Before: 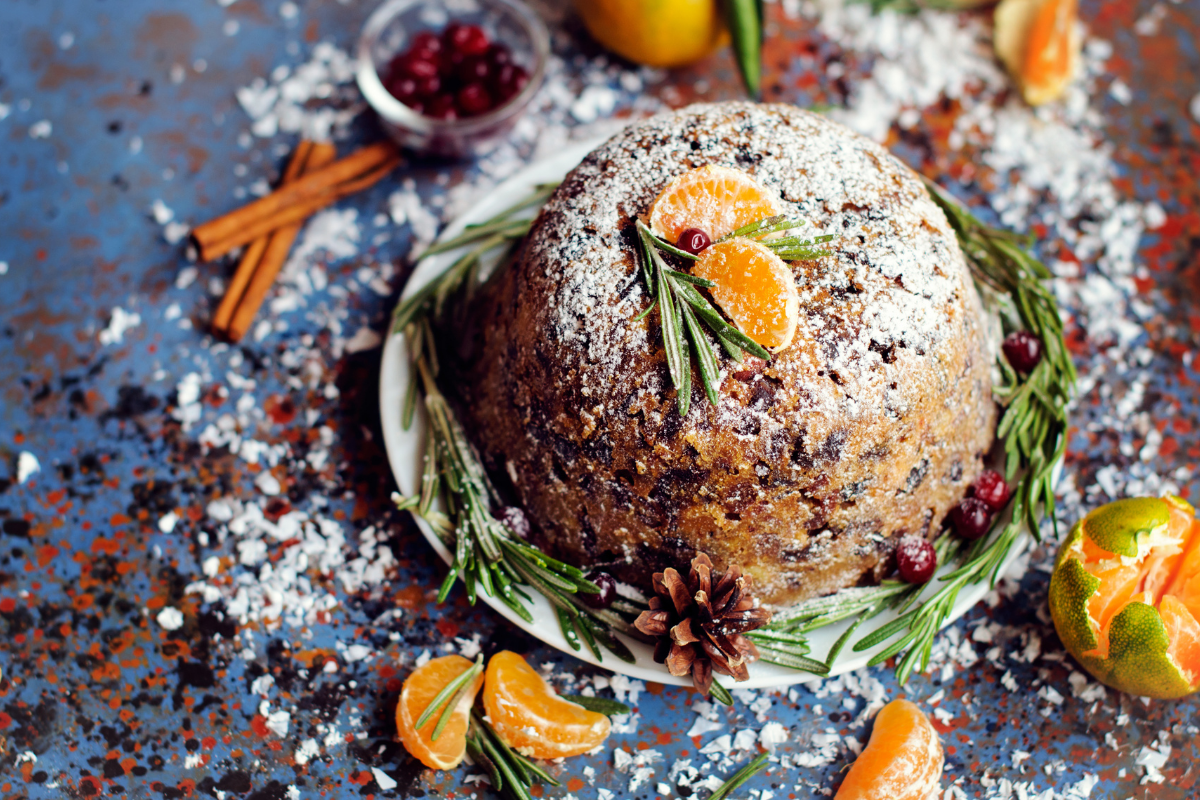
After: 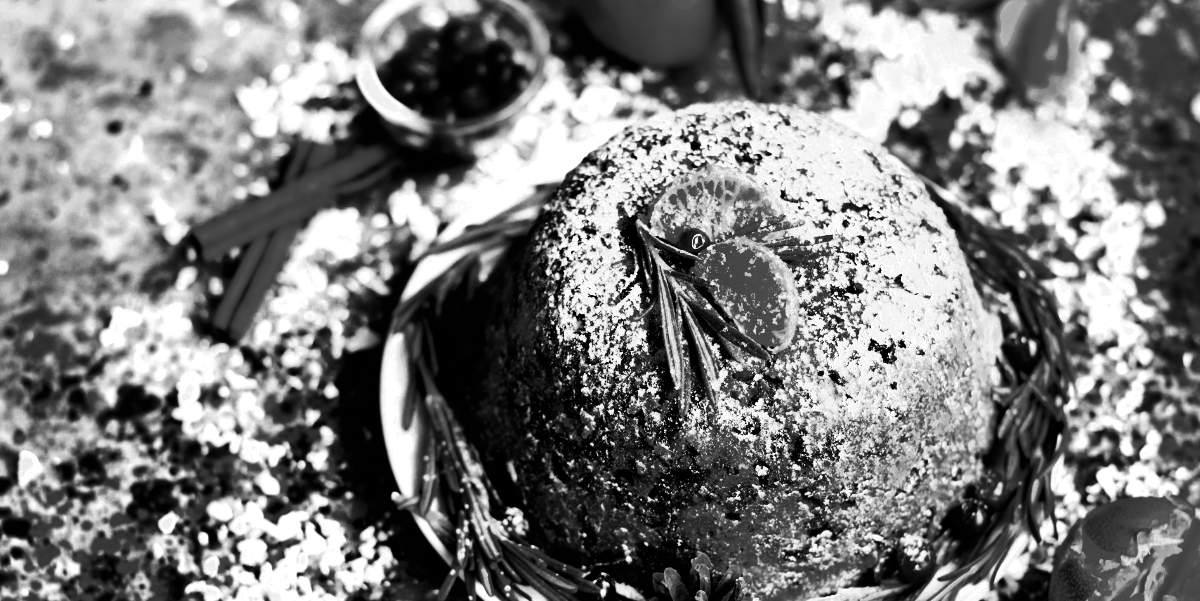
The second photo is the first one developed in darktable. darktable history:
tone curve: curves: ch0 [(0, 0) (0.003, 0.054) (0.011, 0.057) (0.025, 0.056) (0.044, 0.062) (0.069, 0.071) (0.1, 0.088) (0.136, 0.111) (0.177, 0.146) (0.224, 0.19) (0.277, 0.261) (0.335, 0.363) (0.399, 0.458) (0.468, 0.562) (0.543, 0.653) (0.623, 0.725) (0.709, 0.801) (0.801, 0.853) (0.898, 0.915) (1, 1)], preserve colors none
levels: levels [0.055, 0.477, 0.9]
color balance rgb: perceptual saturation grading › global saturation 0.515%, perceptual brilliance grading › global brilliance -4.813%, perceptual brilliance grading › highlights 24.112%, perceptual brilliance grading › mid-tones 7.116%, perceptual brilliance grading › shadows -4.961%
color zones: curves: ch0 [(0.287, 0.048) (0.493, 0.484) (0.737, 0.816)]; ch1 [(0, 0) (0.143, 0) (0.286, 0) (0.429, 0) (0.571, 0) (0.714, 0) (0.857, 0)]
exposure: exposure -0.155 EV, compensate highlight preservation false
contrast brightness saturation: contrast 0.029, brightness -0.032
shadows and highlights: soften with gaussian
crop: bottom 24.782%
